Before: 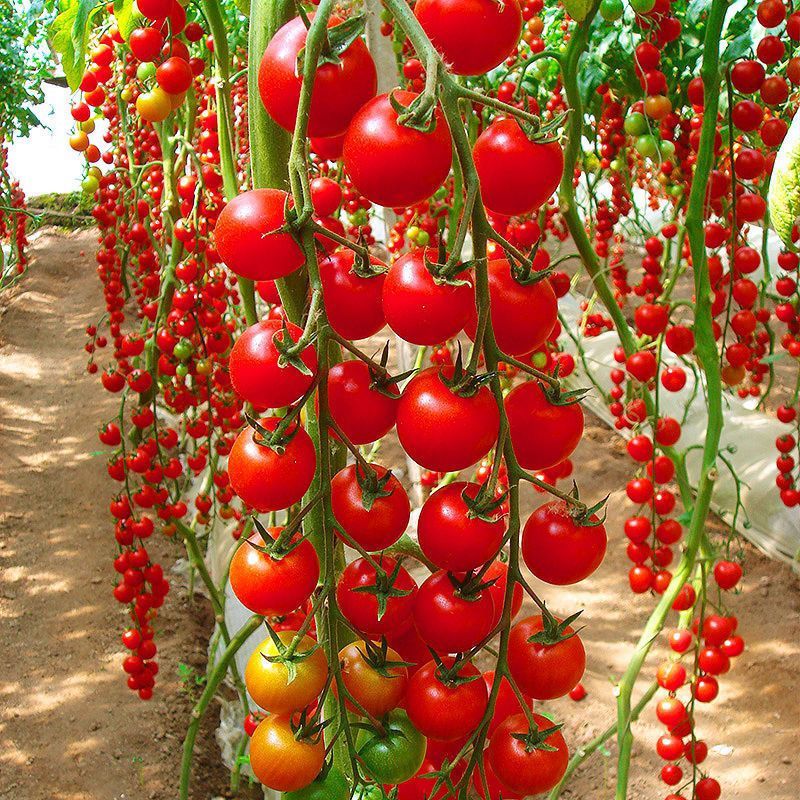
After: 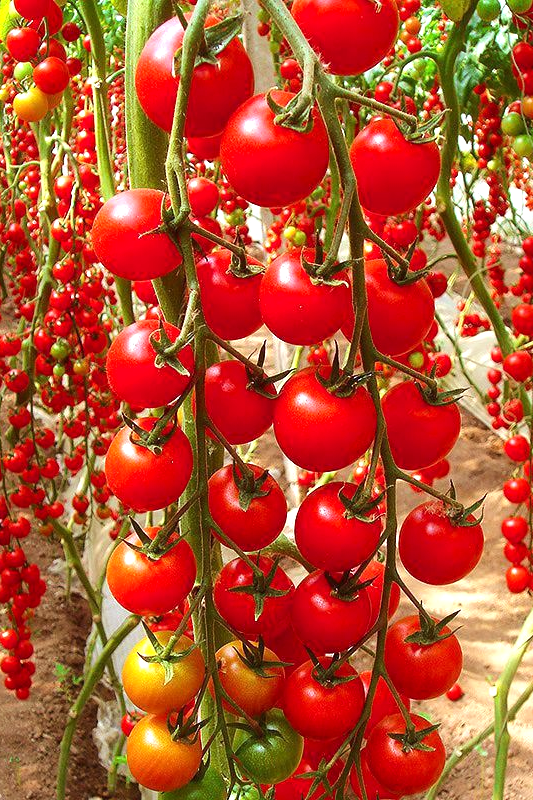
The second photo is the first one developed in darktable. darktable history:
tone equalizer: -8 EV -0.417 EV, -7 EV -0.389 EV, -6 EV -0.333 EV, -5 EV -0.222 EV, -3 EV 0.222 EV, -2 EV 0.333 EV, -1 EV 0.389 EV, +0 EV 0.417 EV, edges refinement/feathering 500, mask exposure compensation -1.57 EV, preserve details no
rgb levels: mode RGB, independent channels, levels [[0, 0.474, 1], [0, 0.5, 1], [0, 0.5, 1]]
crop and rotate: left 15.446%, right 17.836%
